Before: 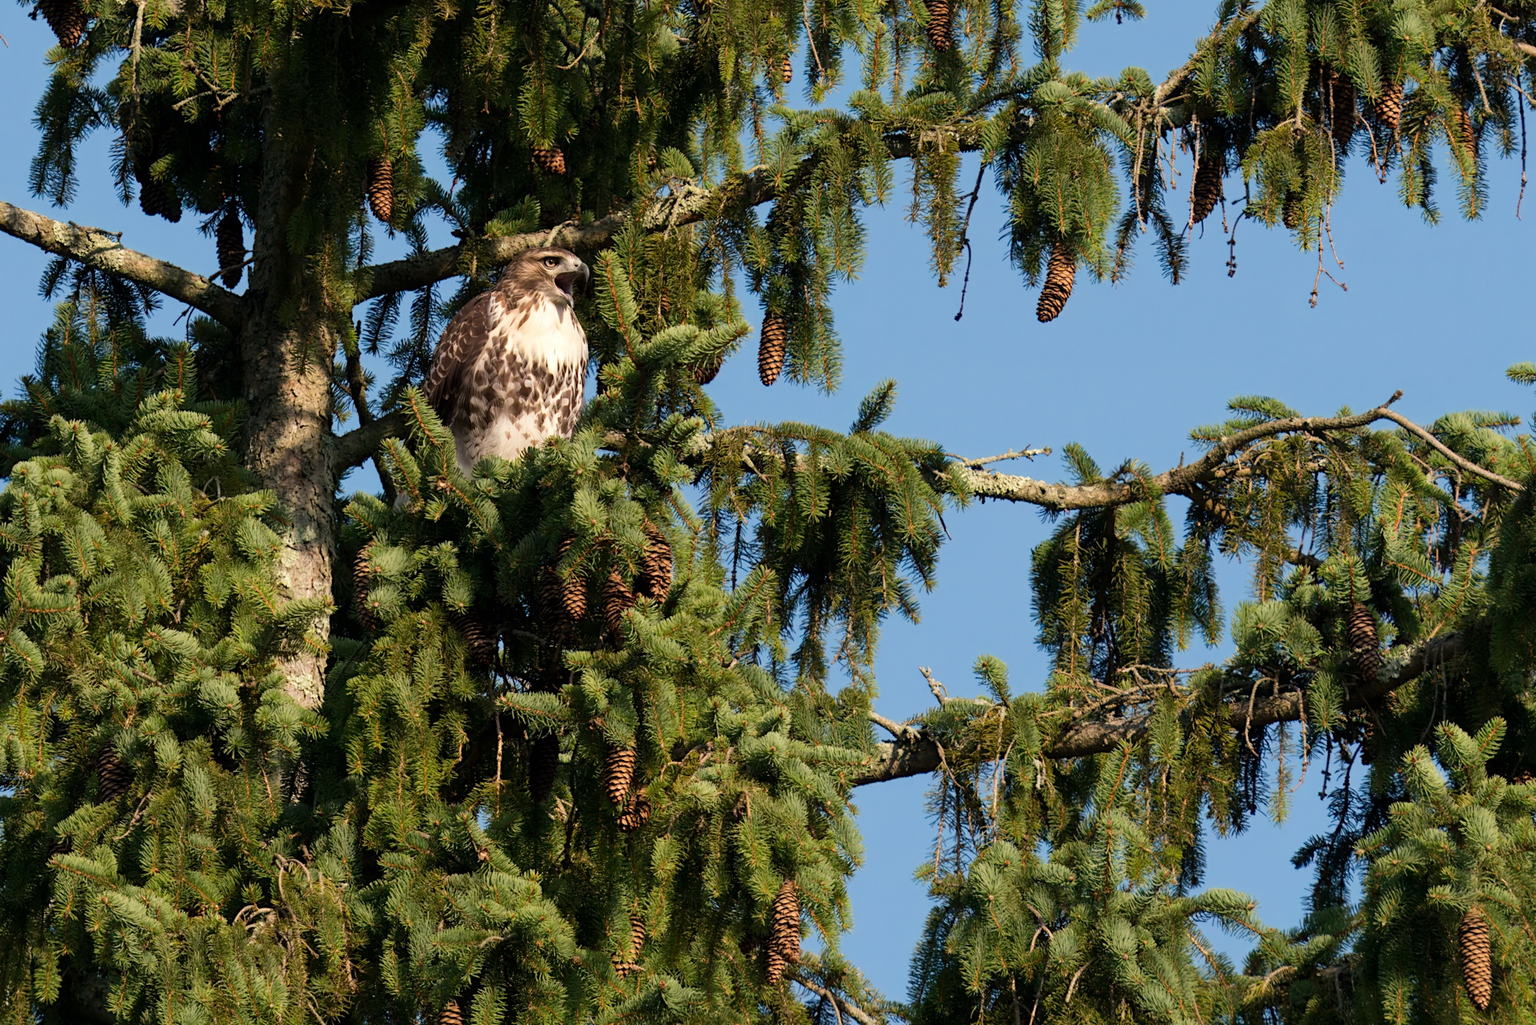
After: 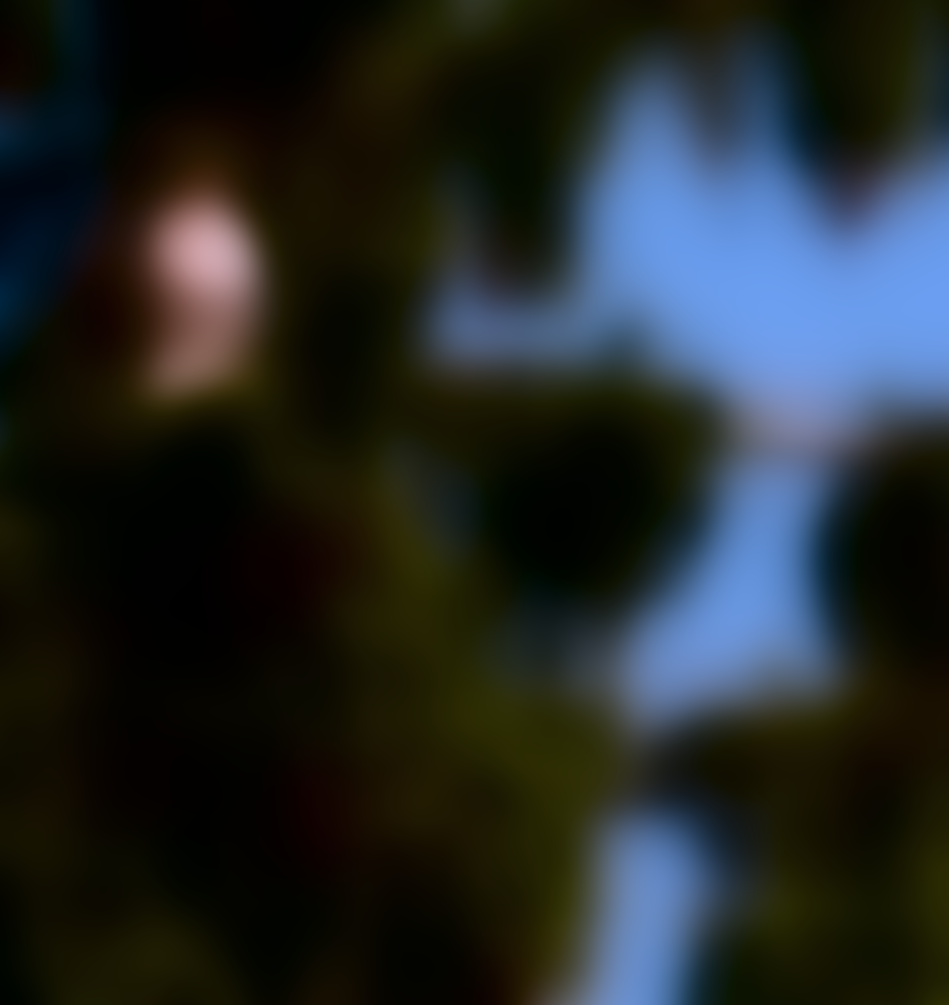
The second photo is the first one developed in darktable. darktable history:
tone equalizer: on, module defaults
crop and rotate: angle 0.02°, left 24.353%, top 13.219%, right 26.156%, bottom 8.224%
exposure: compensate highlight preservation false
color balance rgb: perceptual saturation grading › global saturation 25%, global vibrance 20%
sharpen: radius 1.967
lowpass: radius 31.92, contrast 1.72, brightness -0.98, saturation 0.94
color correction: highlights a* 15.03, highlights b* -25.07
